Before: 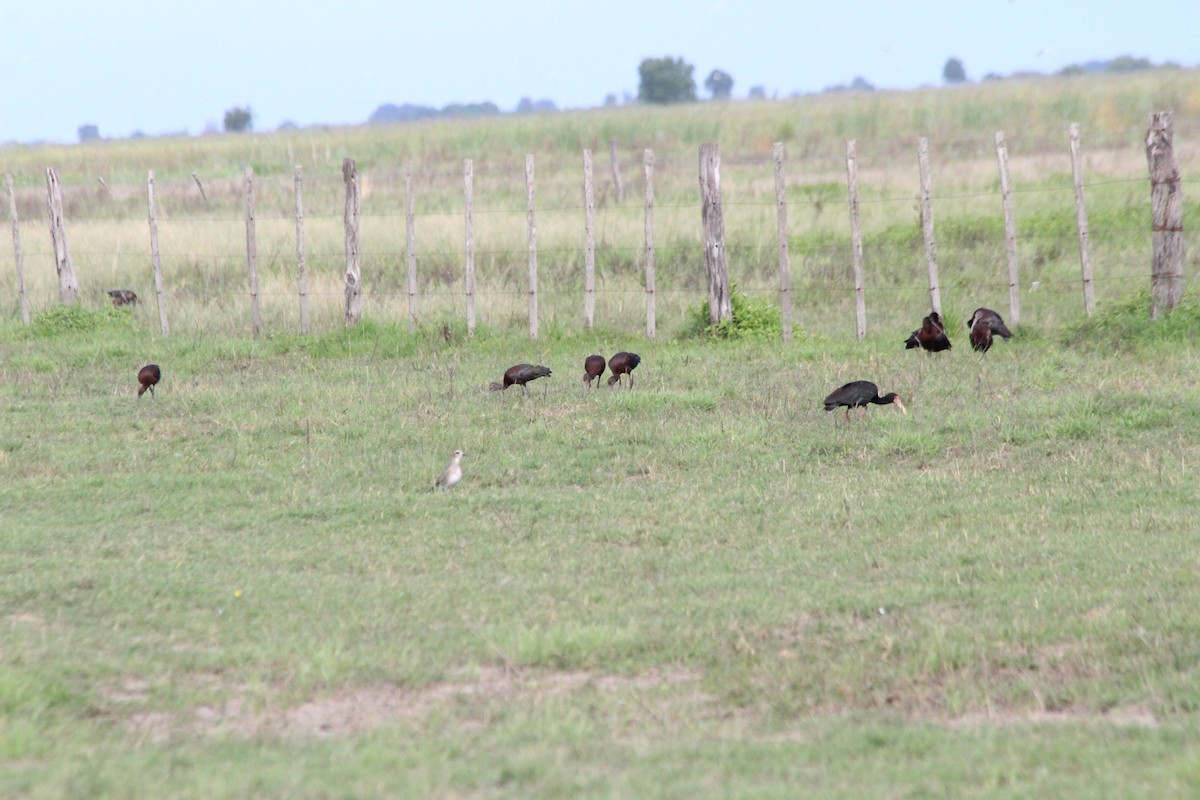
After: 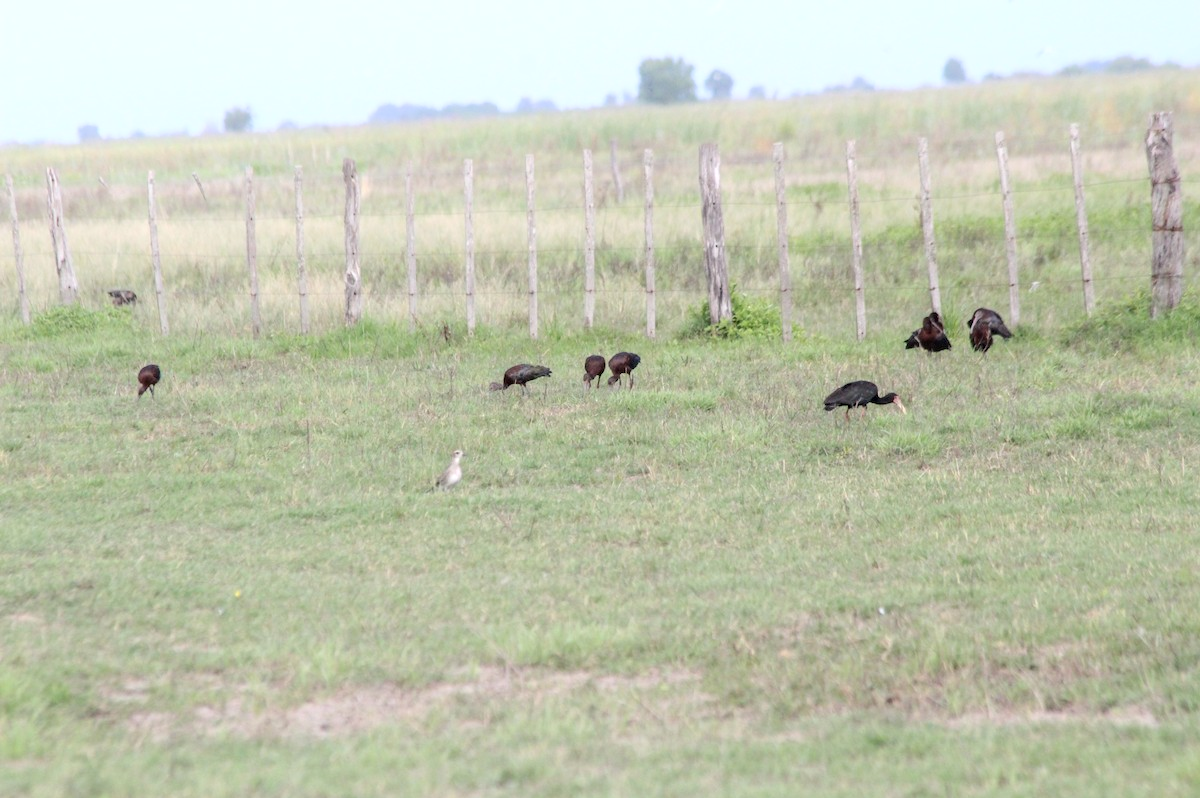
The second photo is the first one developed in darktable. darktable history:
local contrast: on, module defaults
crop: top 0.05%, bottom 0.098%
shadows and highlights: shadows -24.28, highlights 49.77, soften with gaussian
